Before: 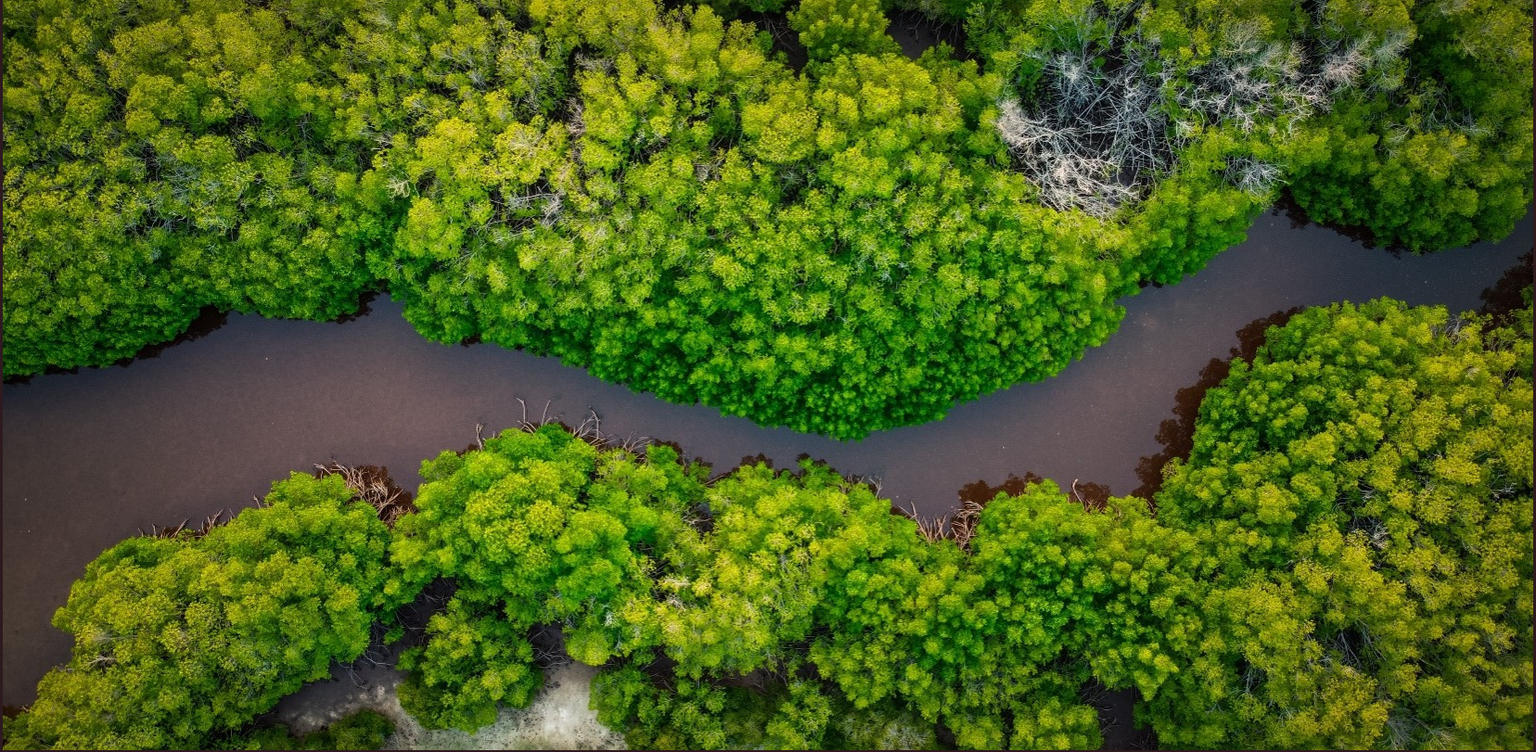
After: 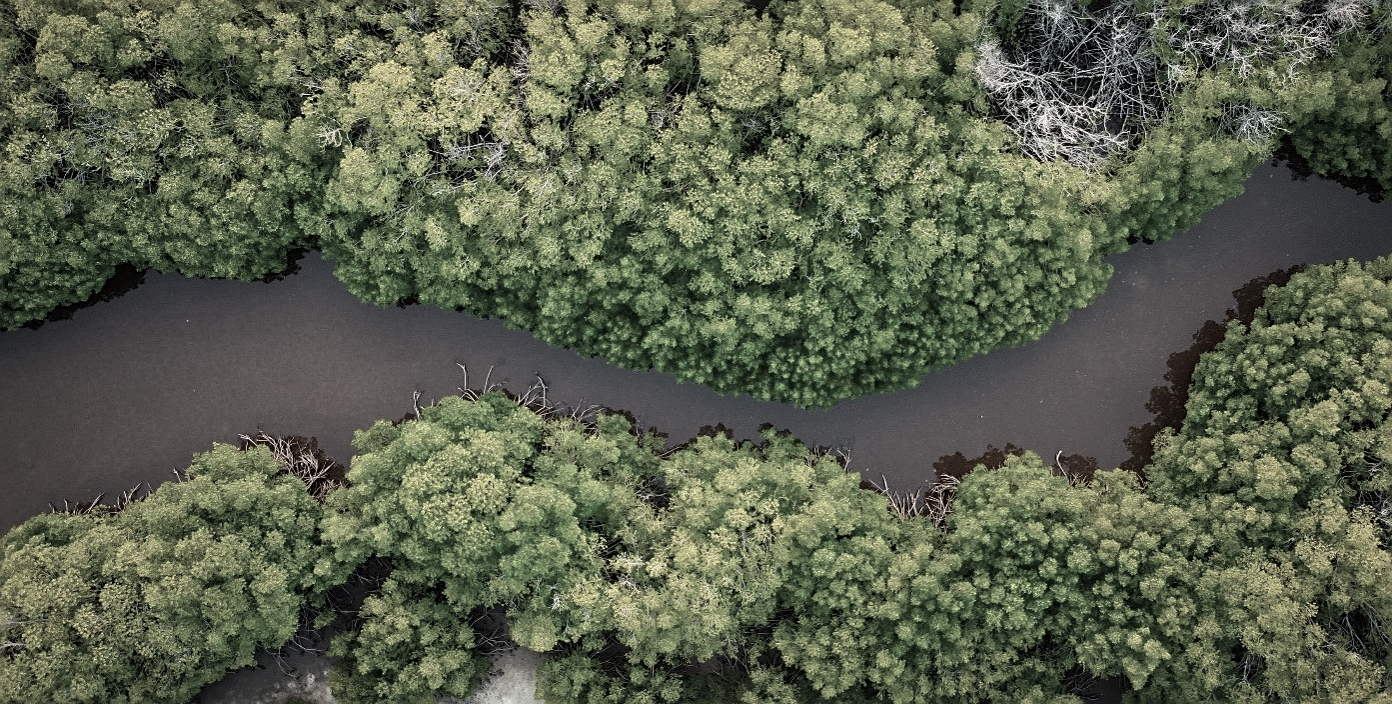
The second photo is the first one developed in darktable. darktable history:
sharpen: on, module defaults
color correction: highlights b* 0.03, saturation 0.333
crop: left 6.056%, top 8.159%, right 9.537%, bottom 3.978%
tone equalizer: mask exposure compensation -0.491 EV
